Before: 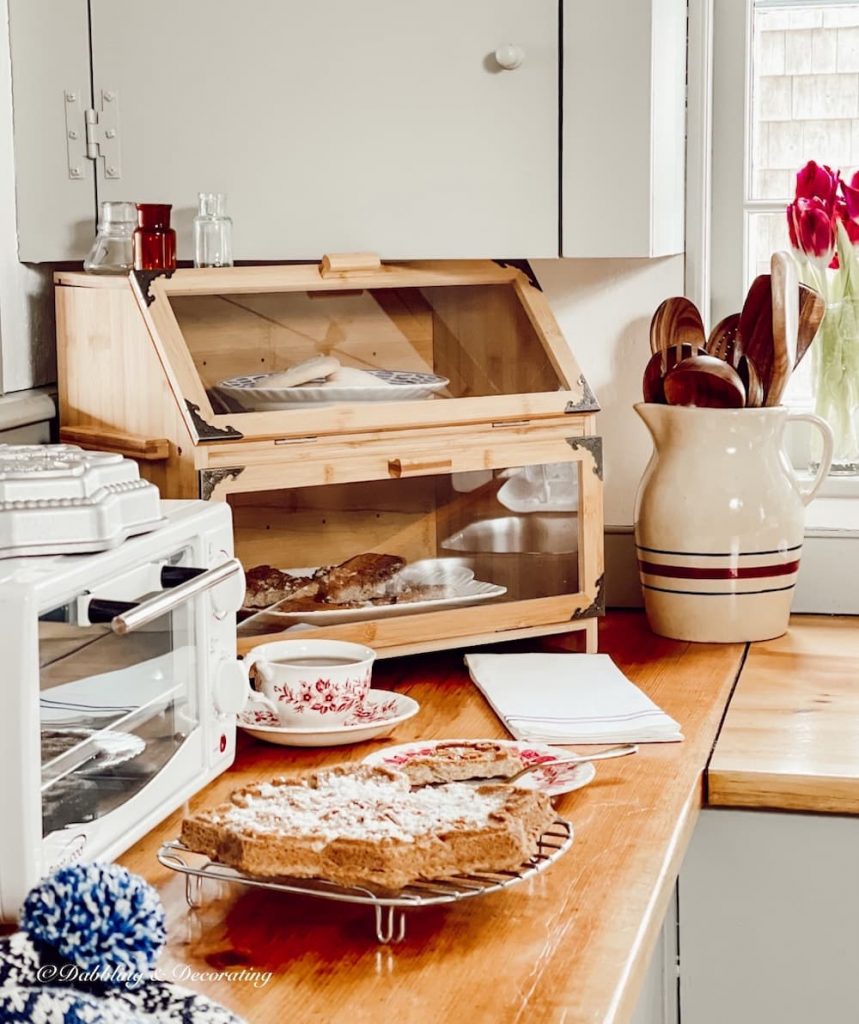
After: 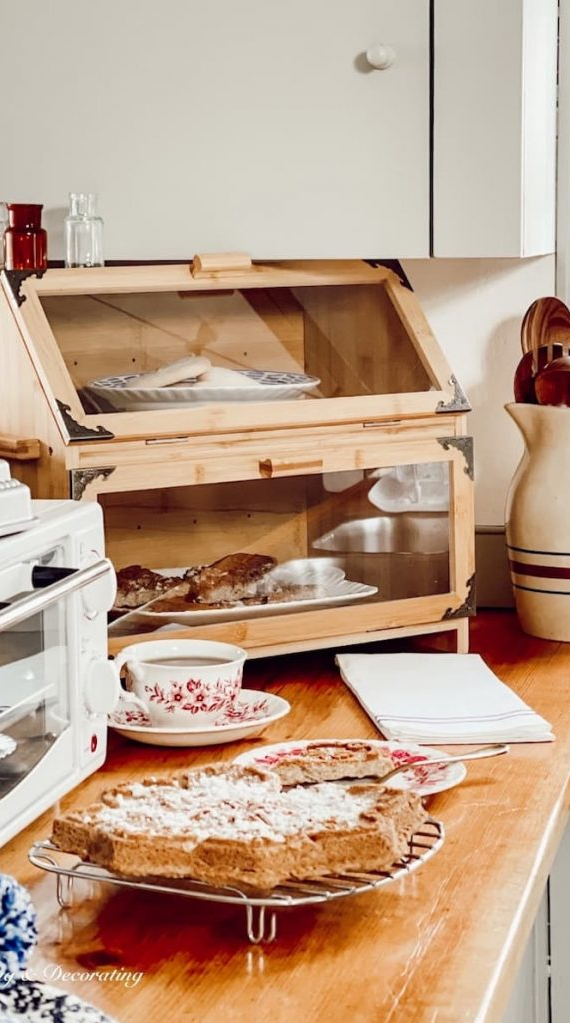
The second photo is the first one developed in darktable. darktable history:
crop and rotate: left 15.082%, right 18.502%
